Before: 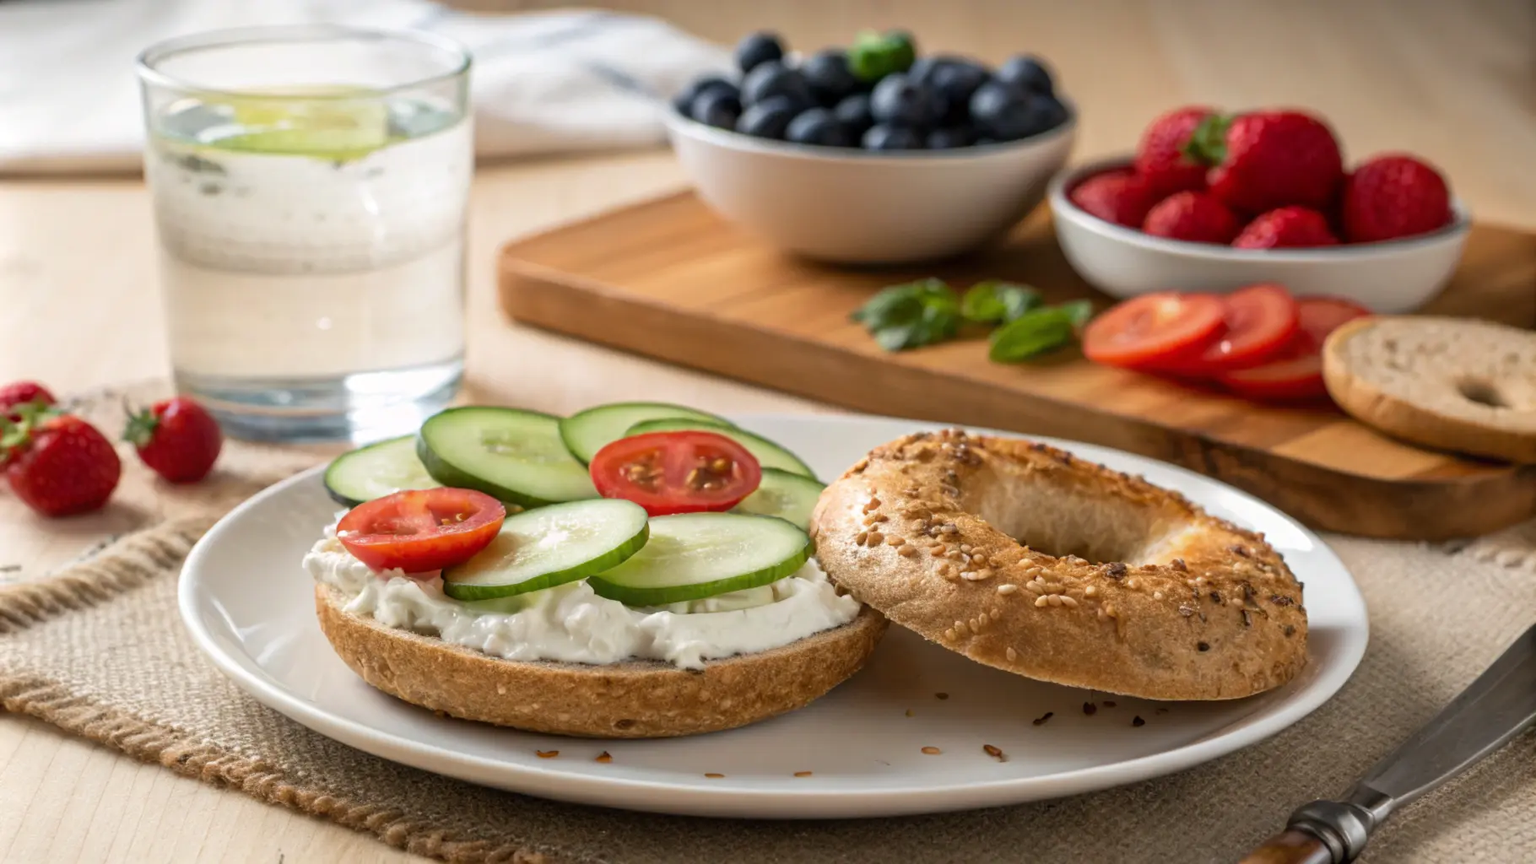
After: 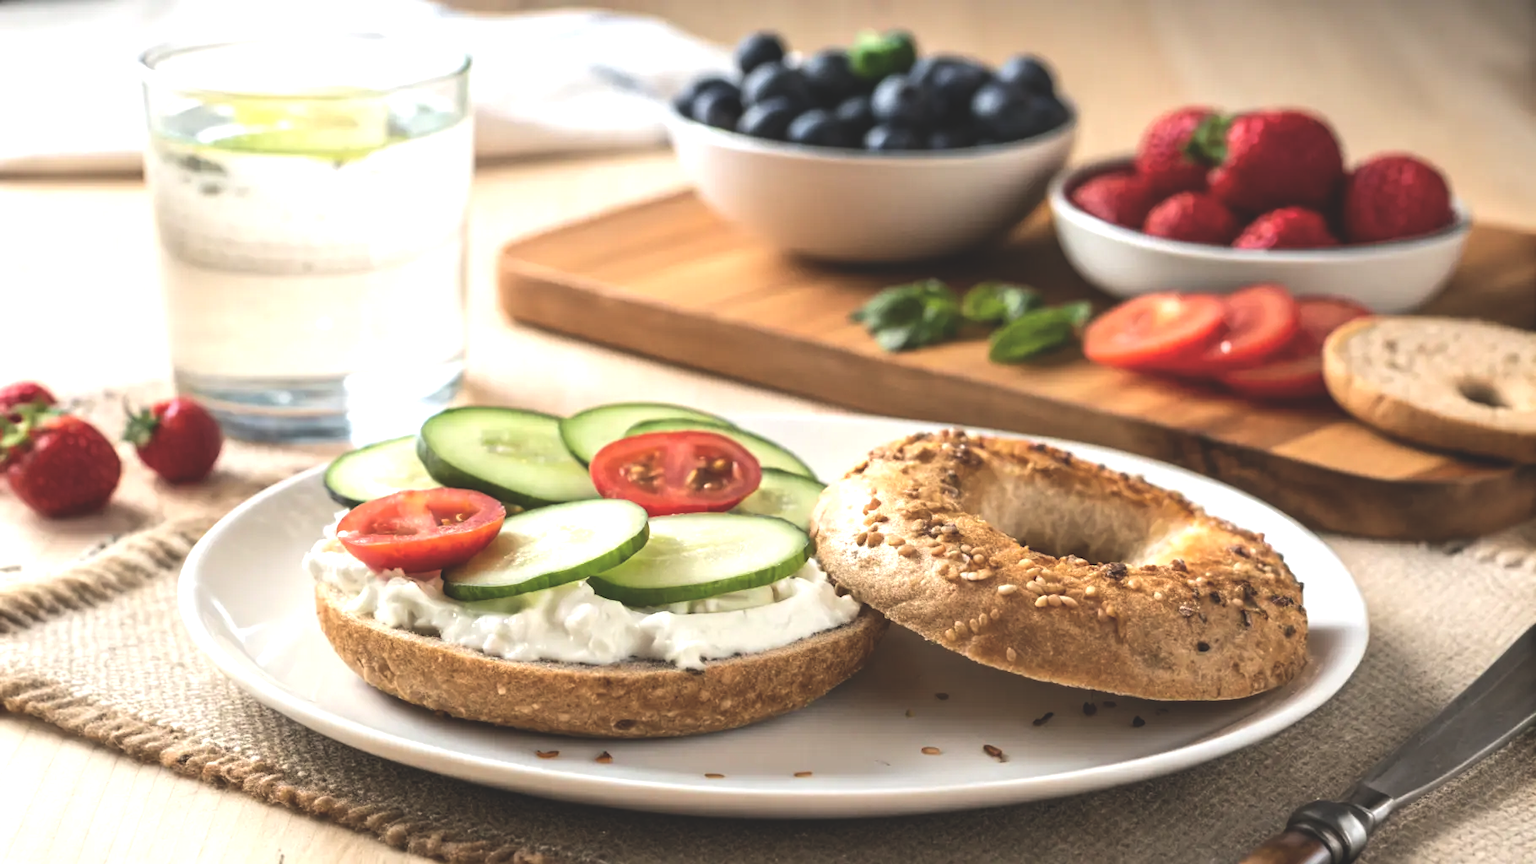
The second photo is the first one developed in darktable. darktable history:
exposure: black level correction -0.028, compensate highlight preservation false
tone equalizer: -8 EV -0.75 EV, -7 EV -0.7 EV, -6 EV -0.6 EV, -5 EV -0.4 EV, -3 EV 0.4 EV, -2 EV 0.6 EV, -1 EV 0.7 EV, +0 EV 0.75 EV, edges refinement/feathering 500, mask exposure compensation -1.57 EV, preserve details no
